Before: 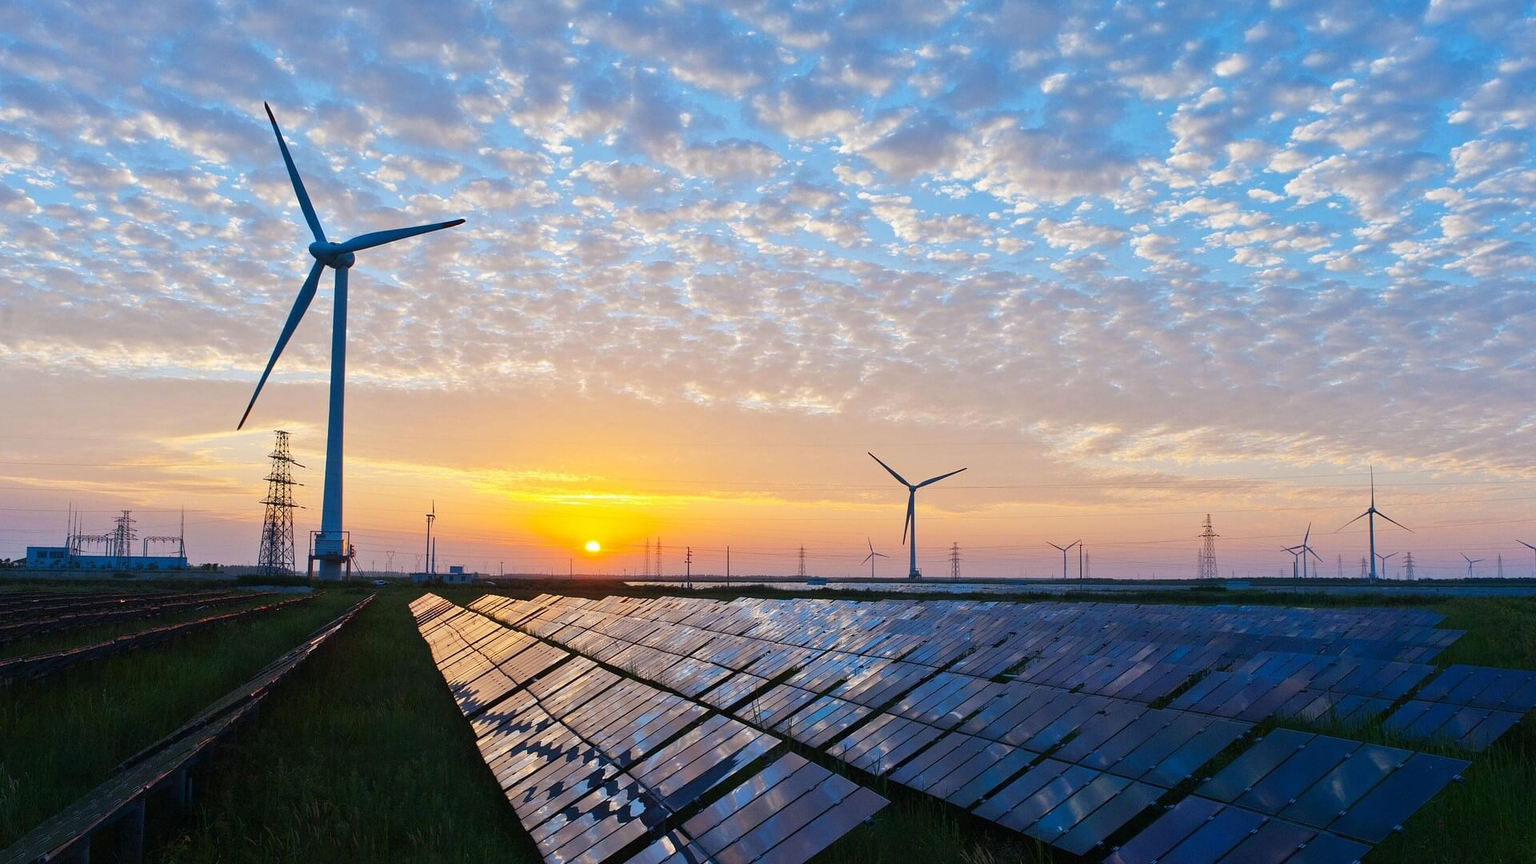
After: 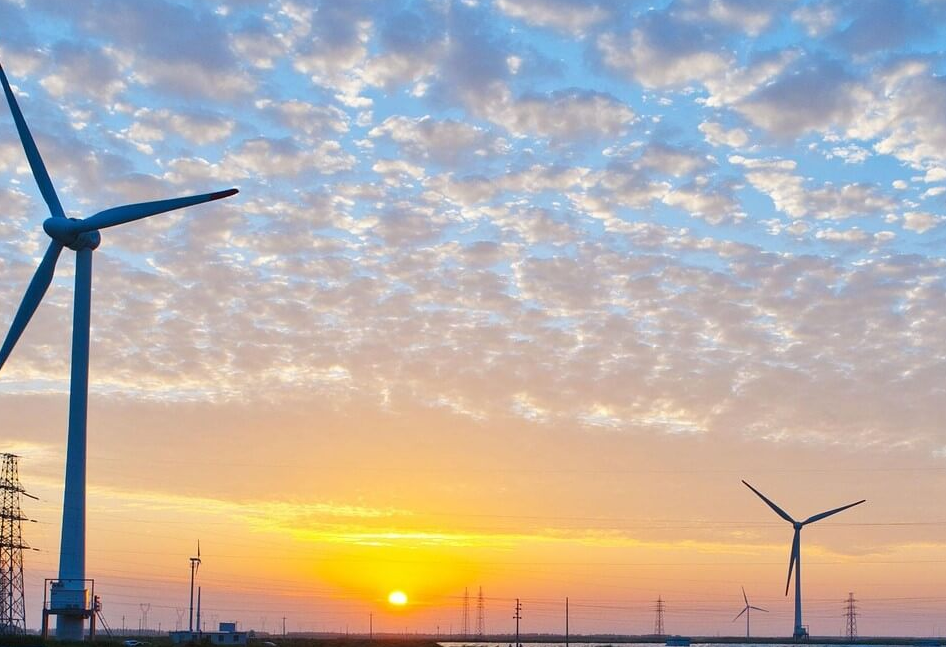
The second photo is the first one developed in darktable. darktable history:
crop: left 17.879%, top 7.875%, right 32.806%, bottom 32.198%
